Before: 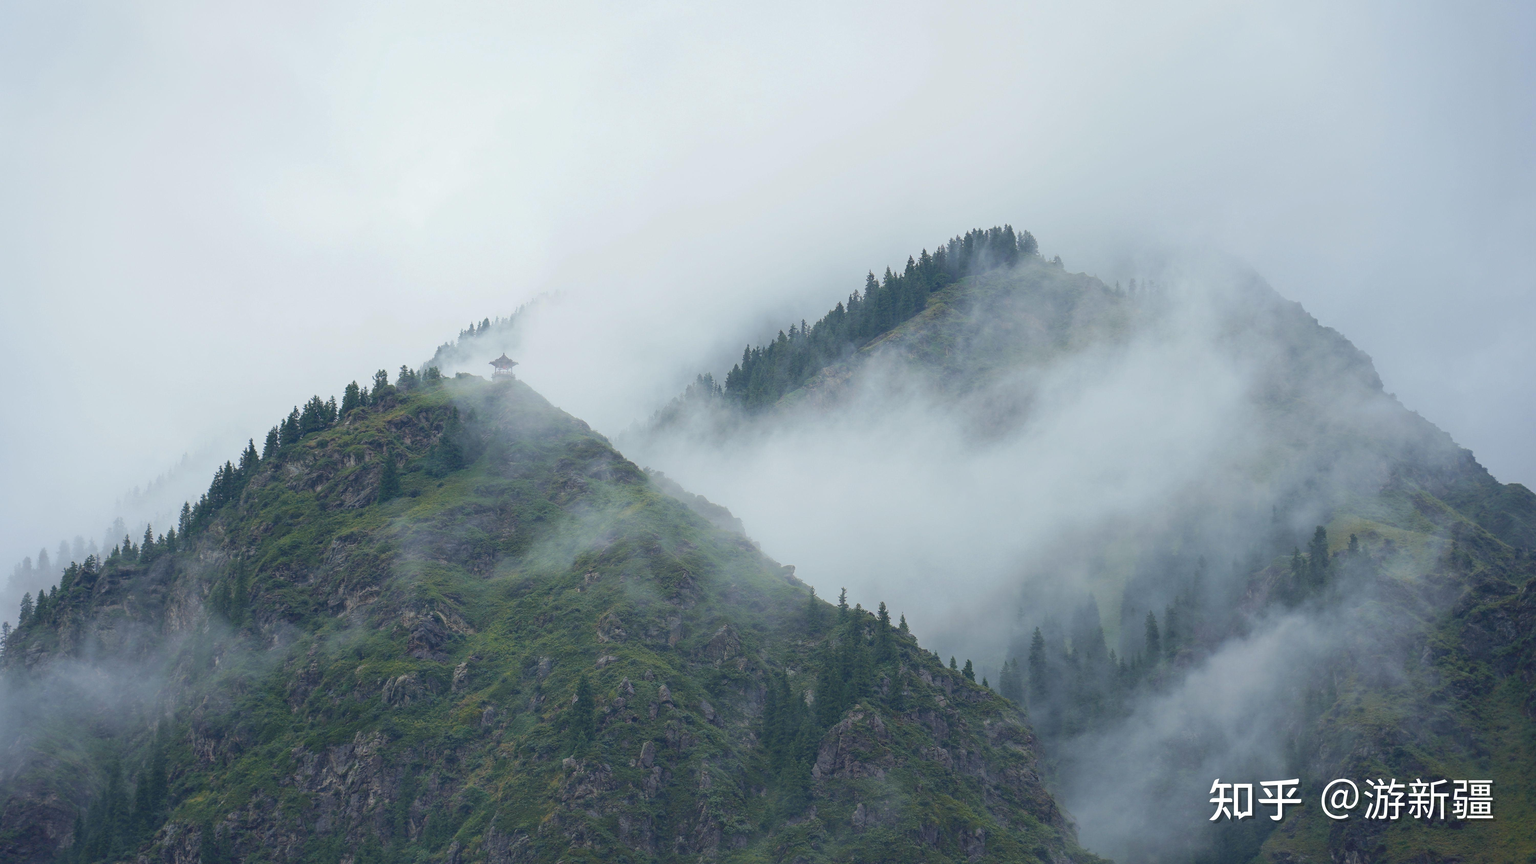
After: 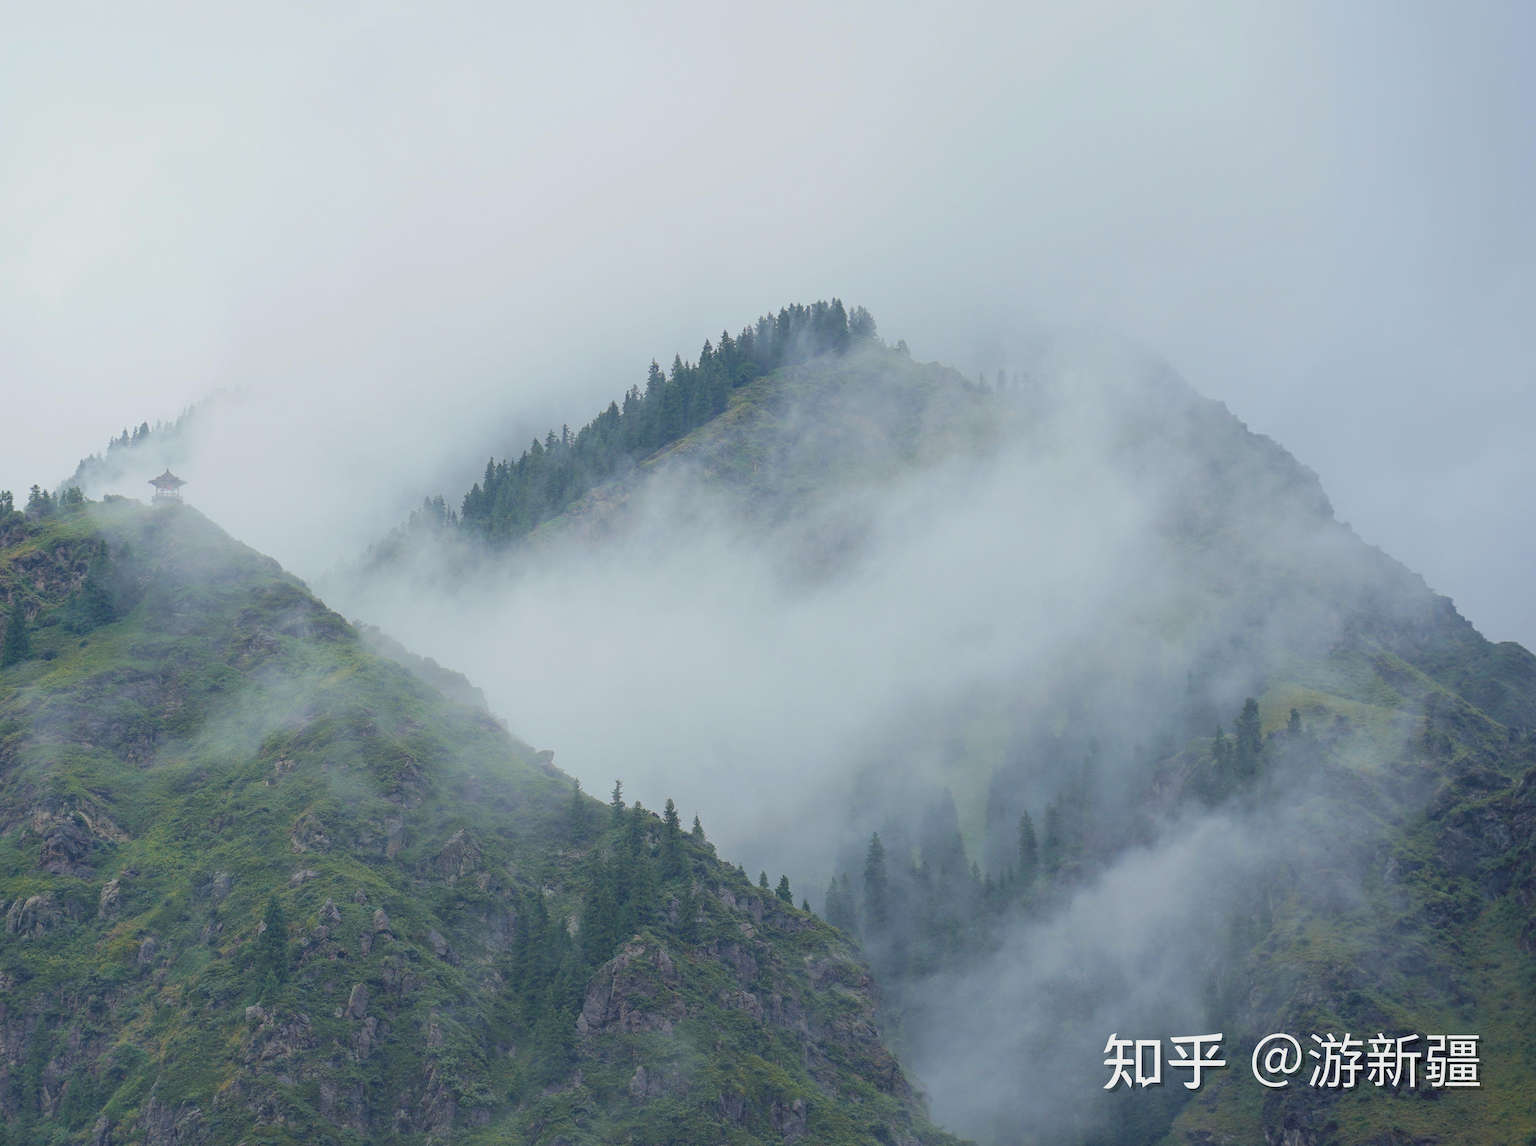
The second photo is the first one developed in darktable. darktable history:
crop and rotate: left 24.6%
rgb levels: preserve colors sum RGB, levels [[0.038, 0.433, 0.934], [0, 0.5, 1], [0, 0.5, 1]]
